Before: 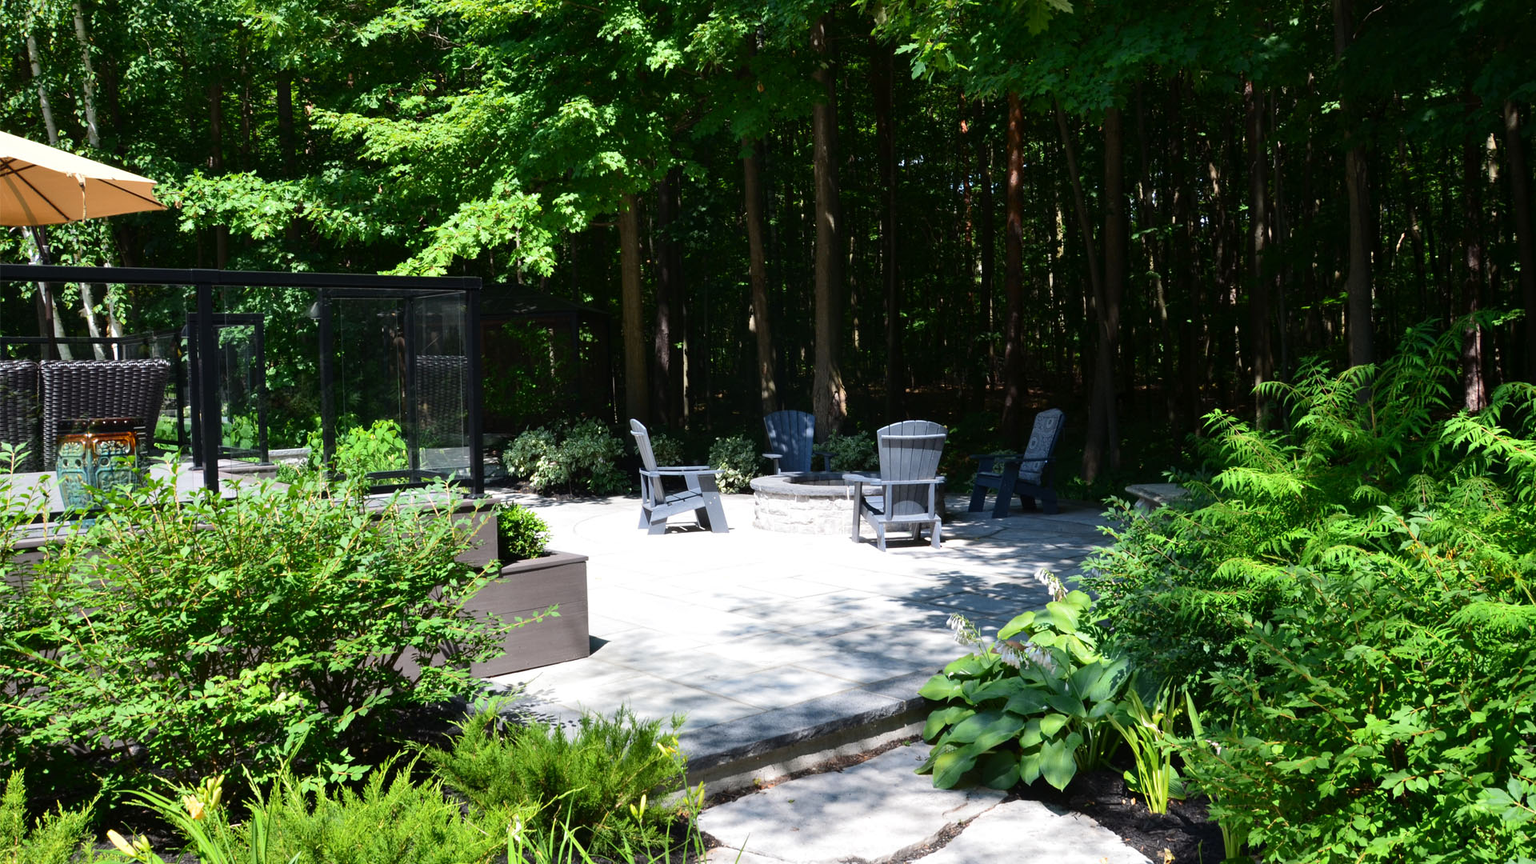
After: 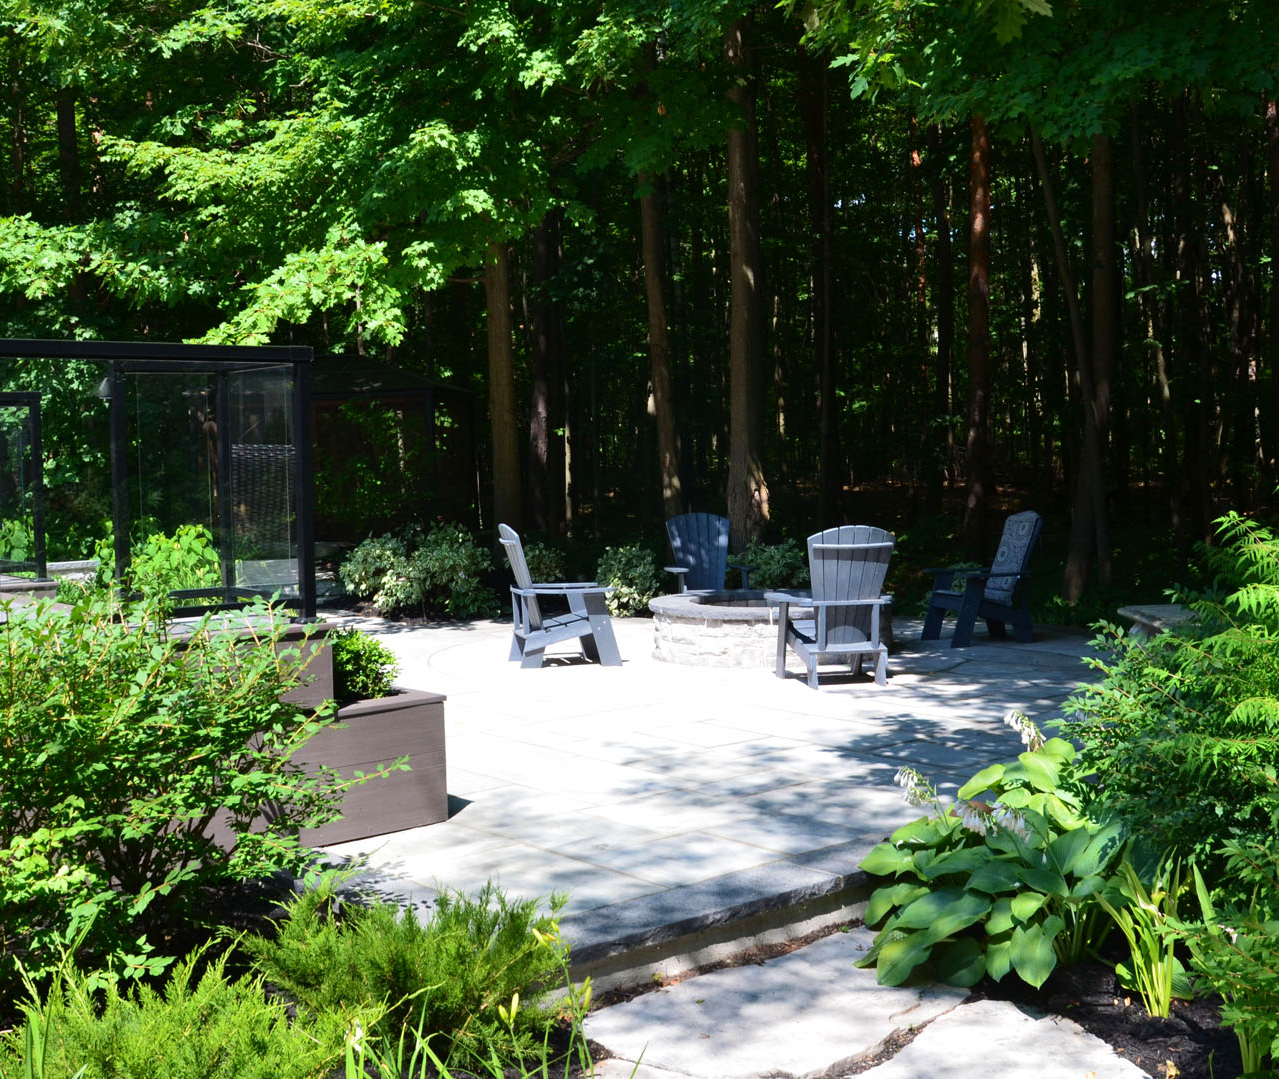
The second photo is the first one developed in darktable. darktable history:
crop and rotate: left 15.055%, right 18.278%
velvia: strength 17%
